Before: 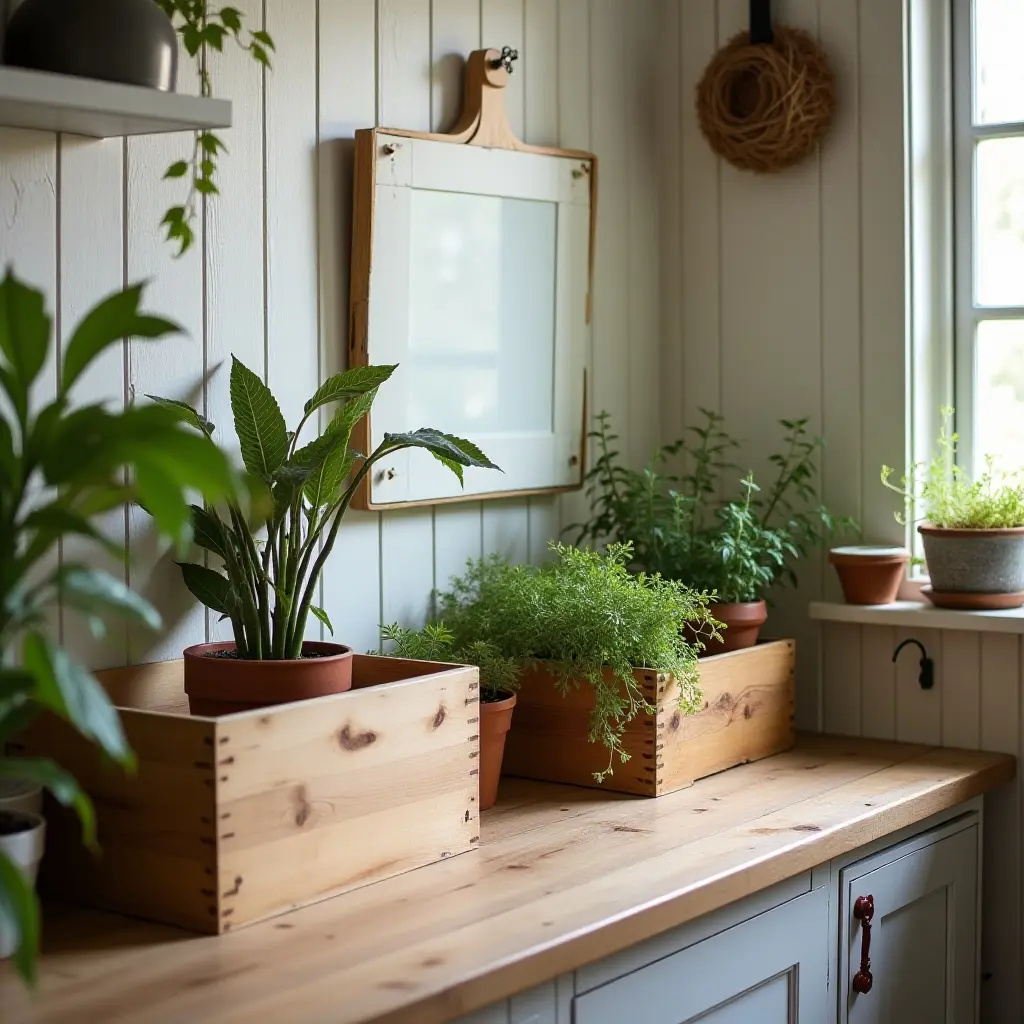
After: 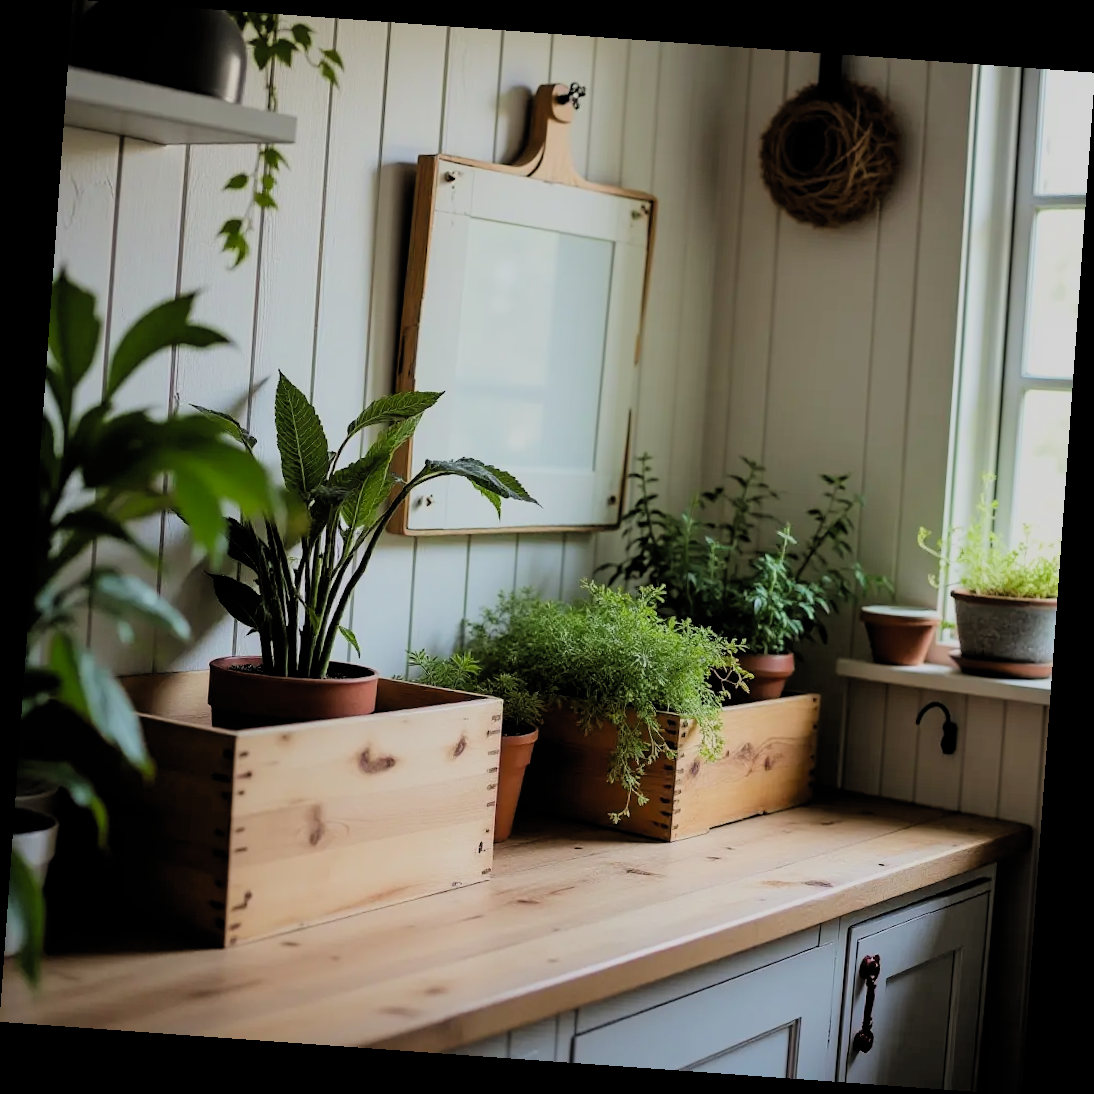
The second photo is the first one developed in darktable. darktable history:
rotate and perspective: rotation 4.1°, automatic cropping off
filmic rgb: black relative exposure -4.58 EV, white relative exposure 4.8 EV, threshold 3 EV, hardness 2.36, latitude 36.07%, contrast 1.048, highlights saturation mix 1.32%, shadows ↔ highlights balance 1.25%, color science v4 (2020), enable highlight reconstruction true
